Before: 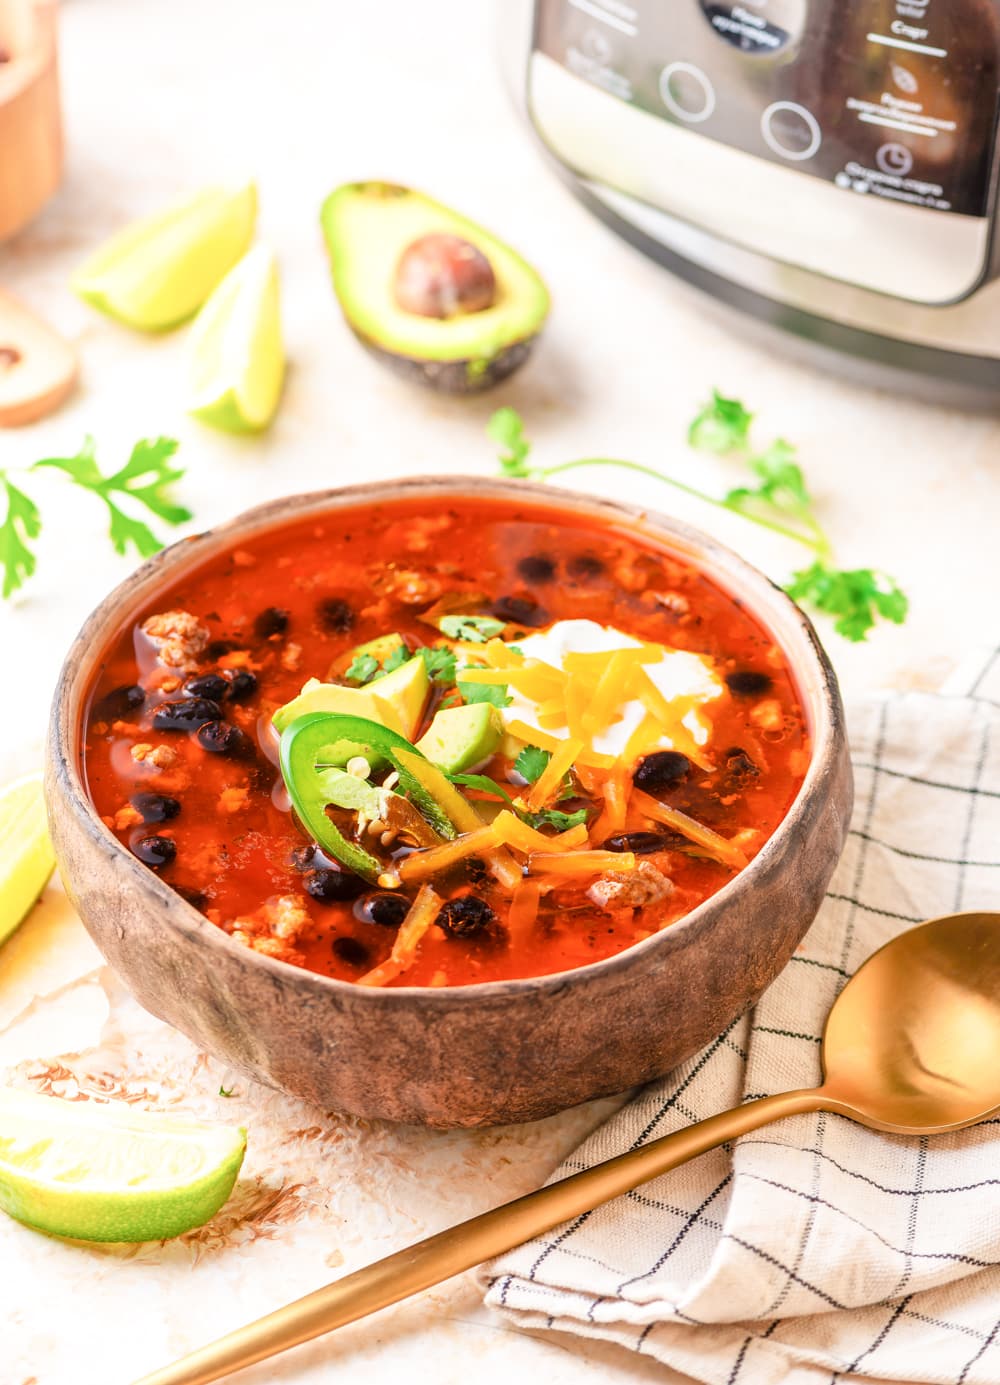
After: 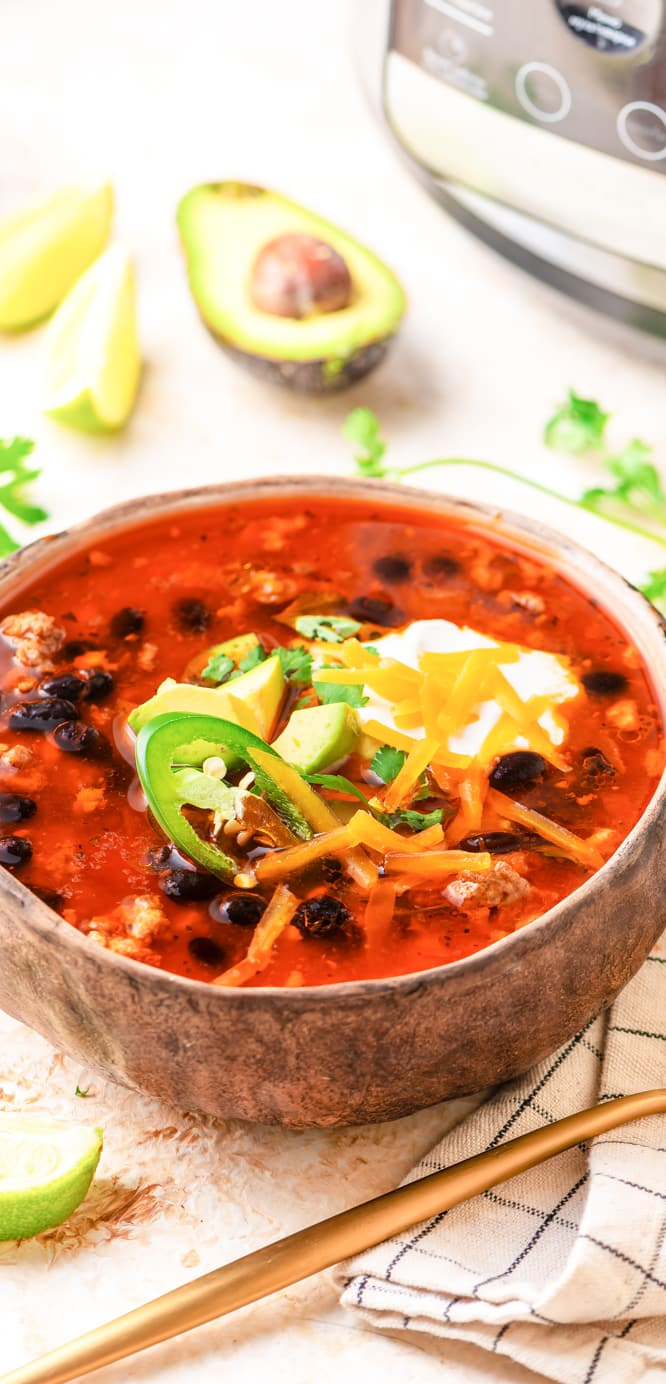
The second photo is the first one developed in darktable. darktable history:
crop and rotate: left 14.42%, right 18.895%
